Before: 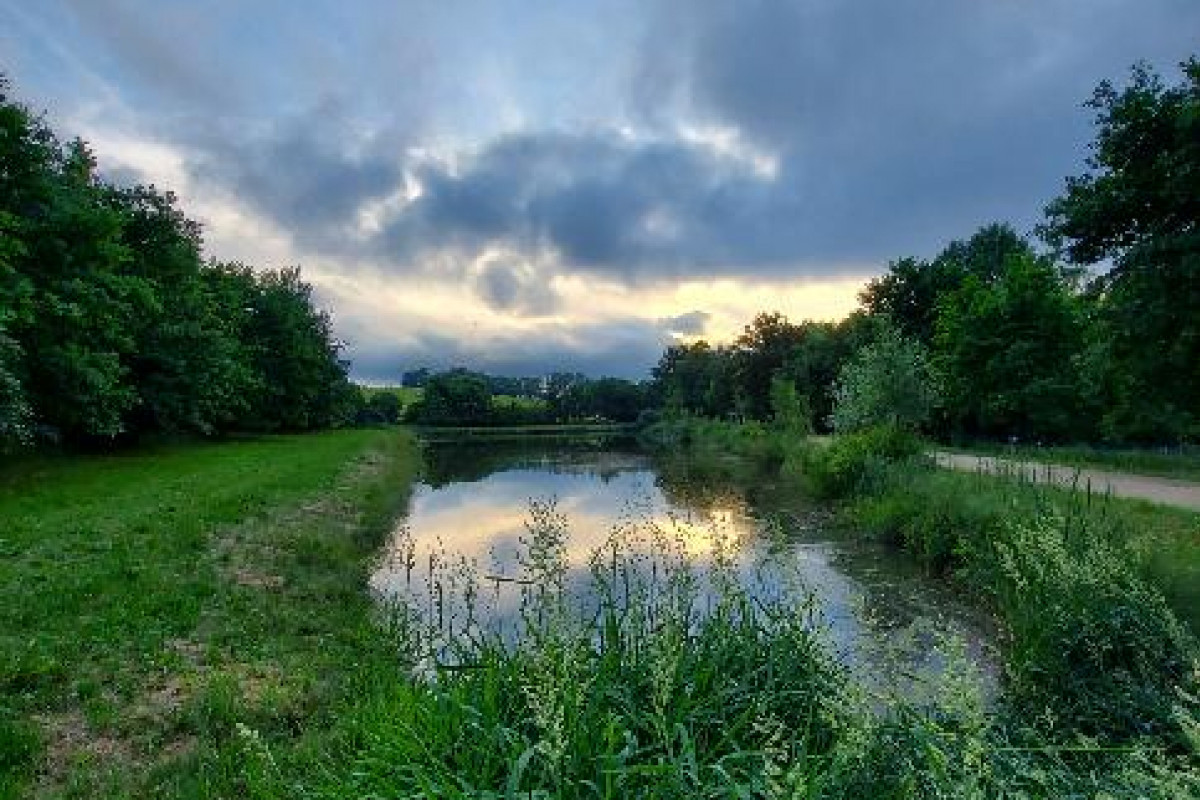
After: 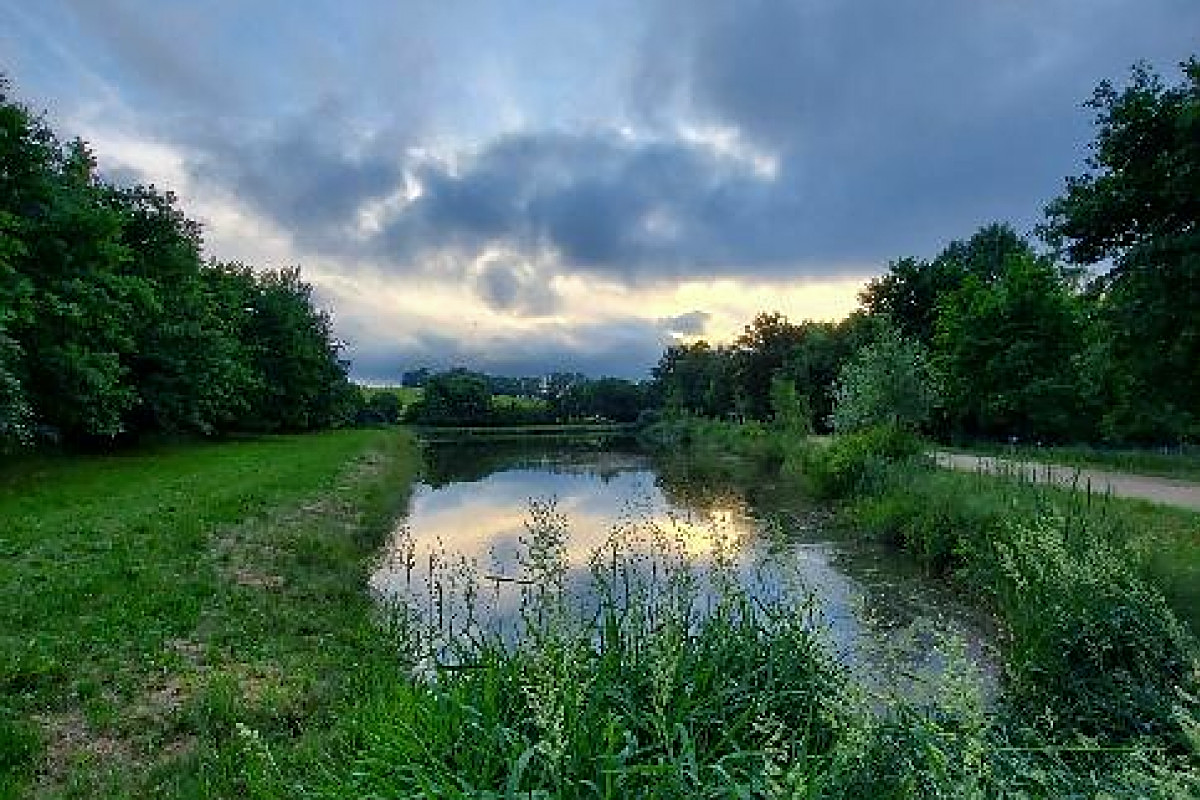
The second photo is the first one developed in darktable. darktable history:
sharpen: on, module defaults
white balance: red 0.988, blue 1.017
